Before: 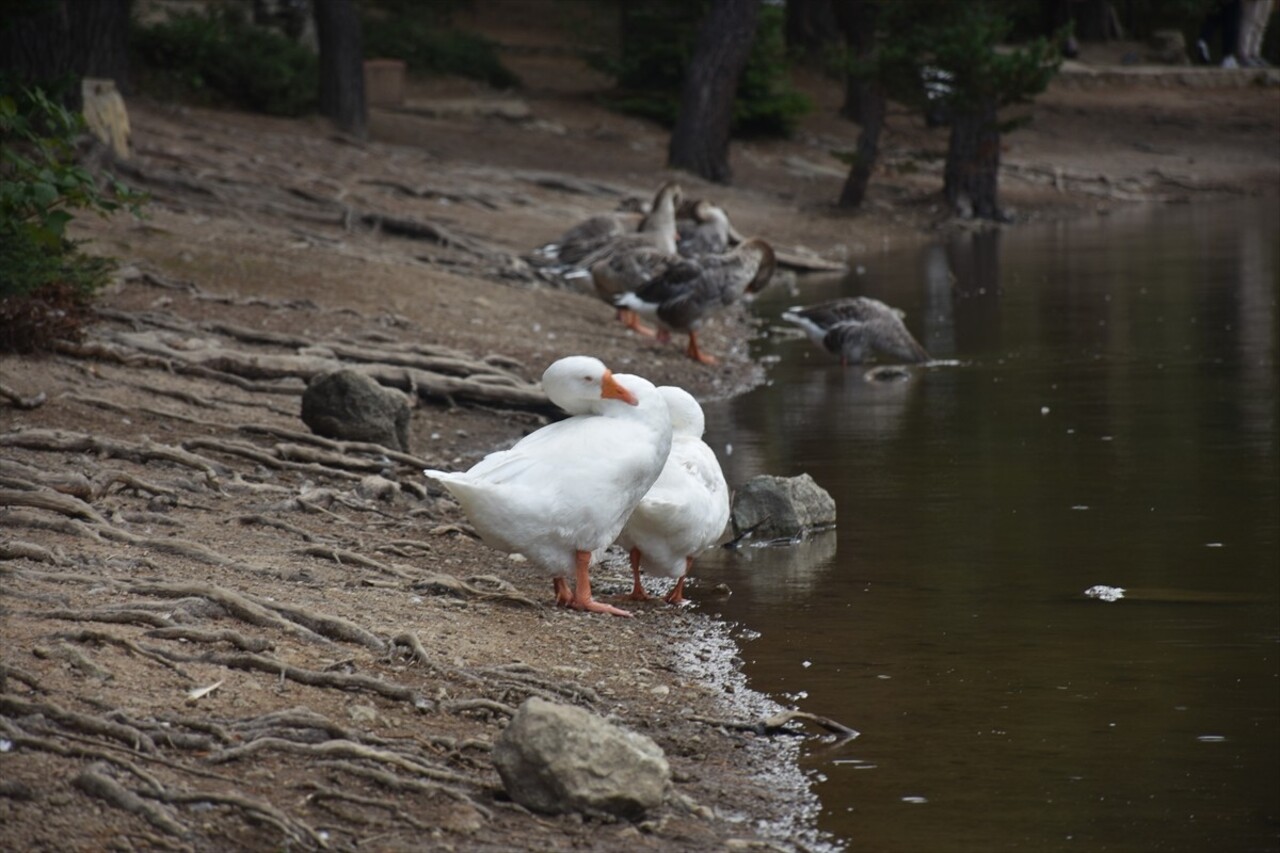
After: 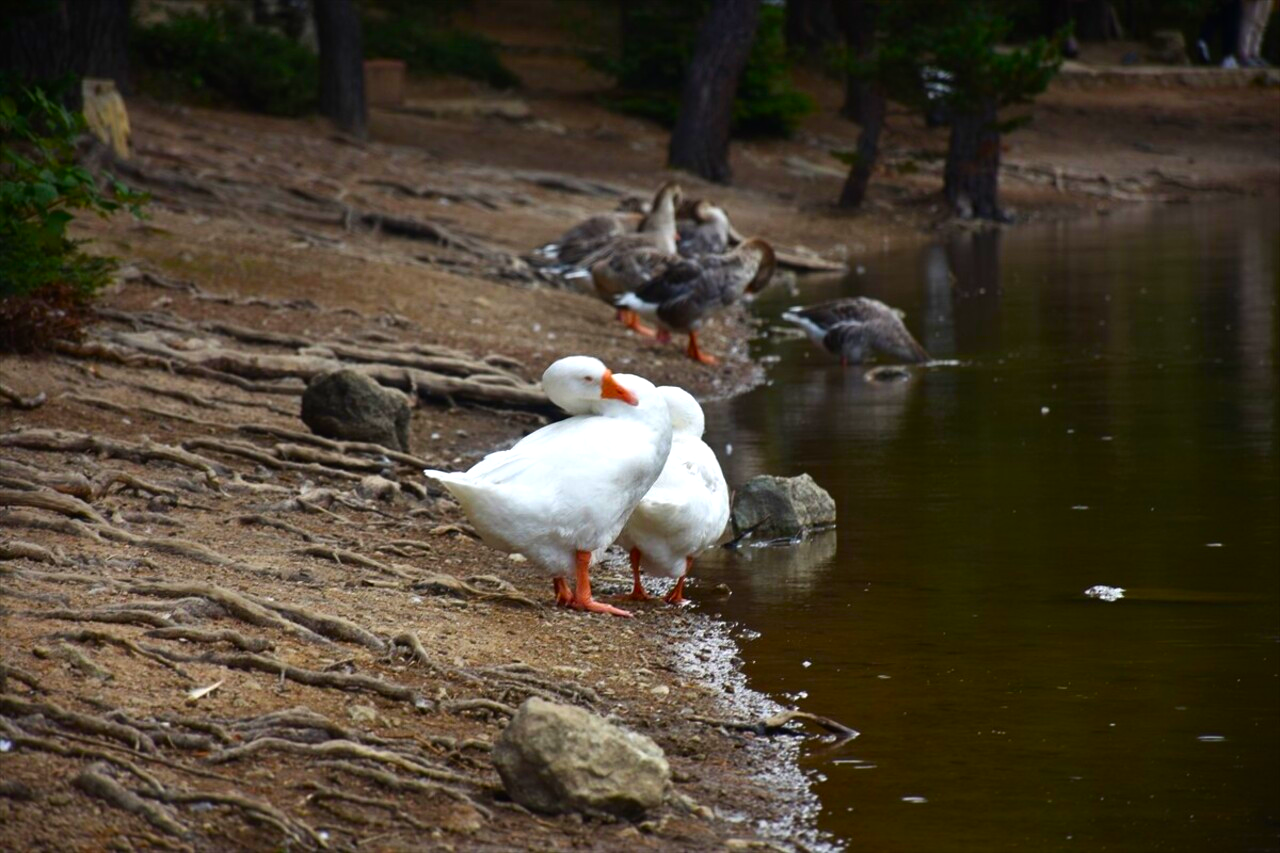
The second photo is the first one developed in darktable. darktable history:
contrast brightness saturation: saturation 0.5
color balance rgb: shadows lift › luminance -20%, power › hue 72.24°, highlights gain › luminance 15%, global offset › hue 171.6°, perceptual saturation grading › highlights -15%, perceptual saturation grading › shadows 25%, global vibrance 35%, contrast 10%
